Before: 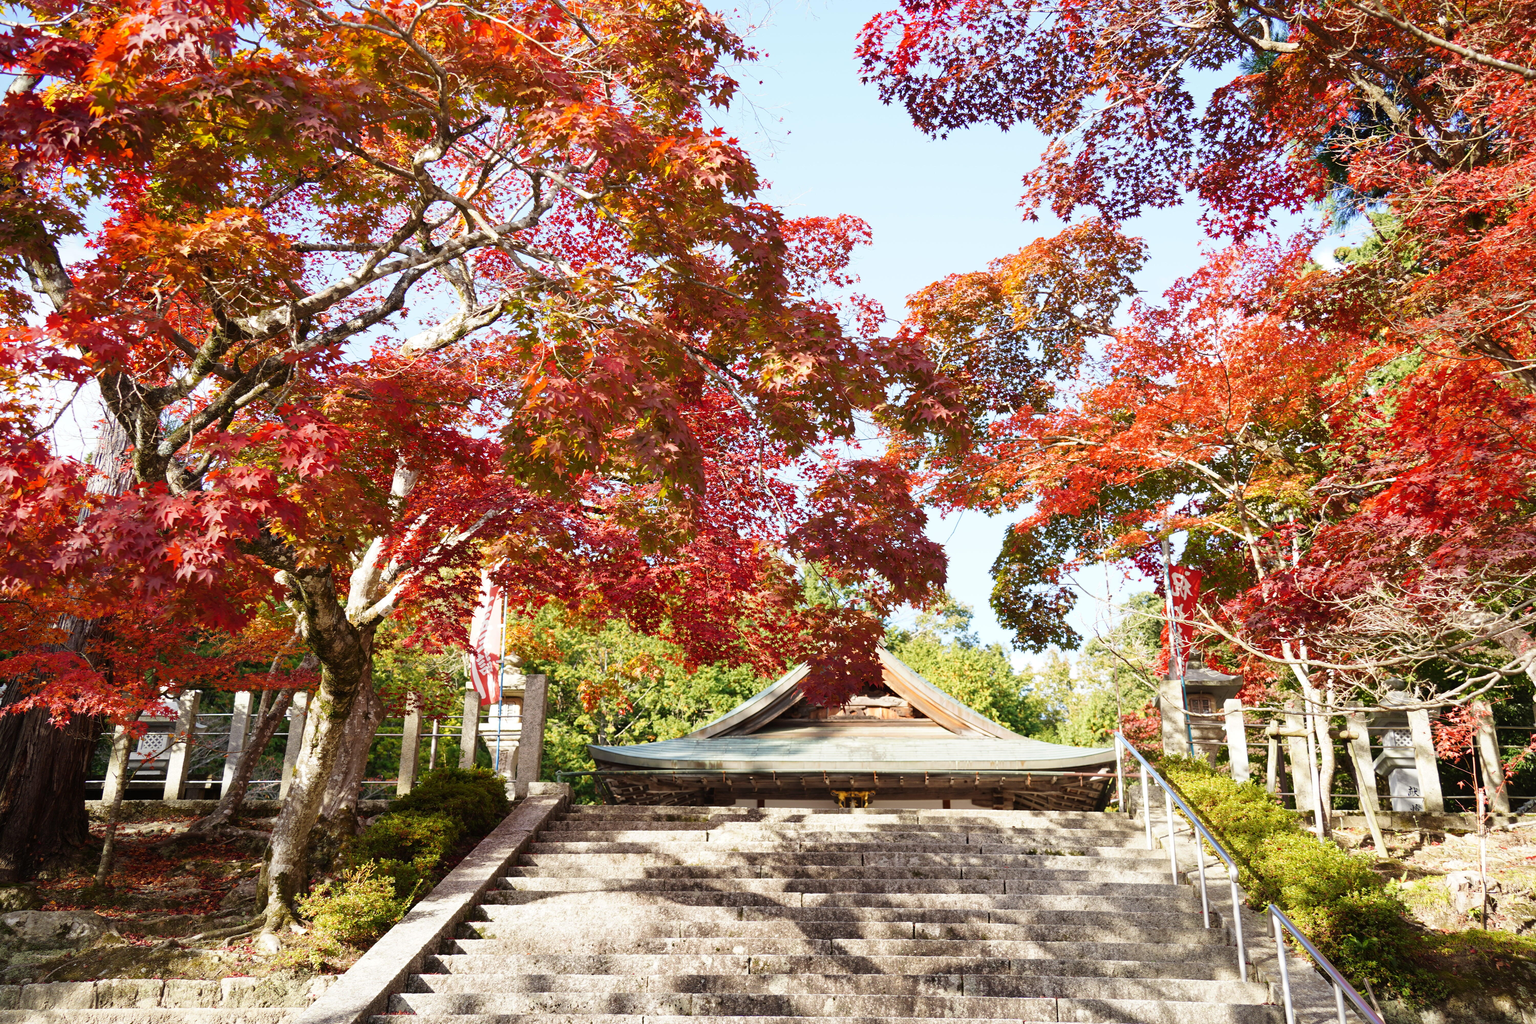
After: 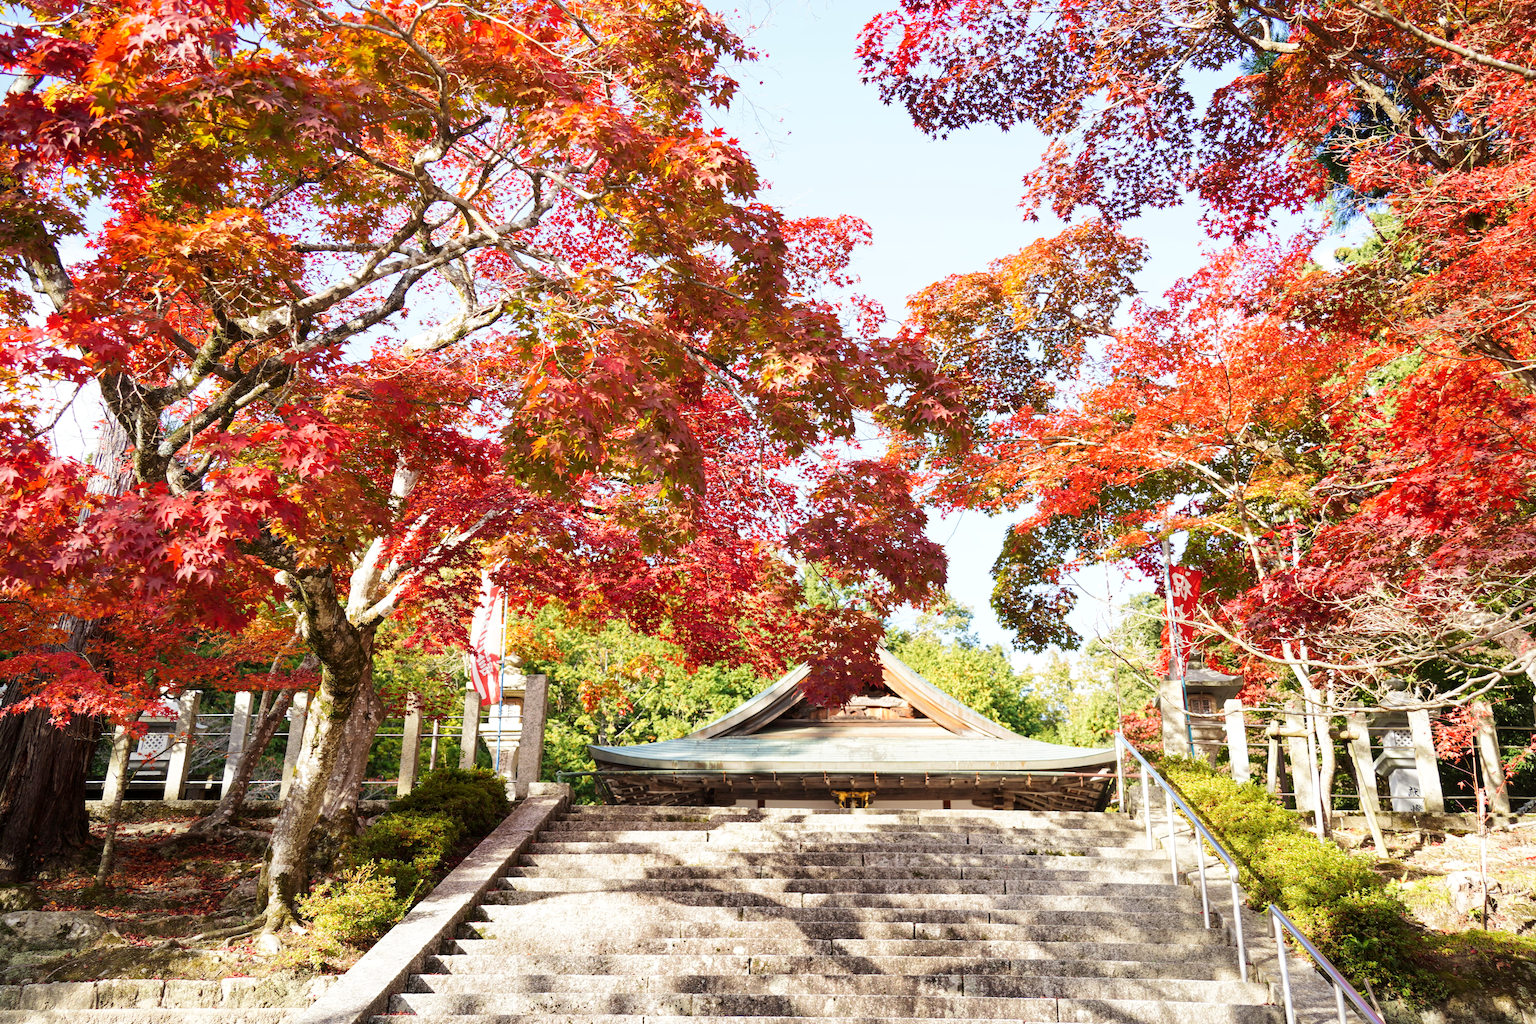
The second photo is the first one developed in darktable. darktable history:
local contrast: highlights 100%, shadows 100%, detail 120%, midtone range 0.2
base curve: curves: ch0 [(0, 0) (0.262, 0.32) (0.722, 0.705) (1, 1)]
tone curve: curves: ch0 [(0, 0) (0.003, 0.003) (0.011, 0.012) (0.025, 0.026) (0.044, 0.047) (0.069, 0.073) (0.1, 0.105) (0.136, 0.143) (0.177, 0.187) (0.224, 0.237) (0.277, 0.293) (0.335, 0.354) (0.399, 0.422) (0.468, 0.495) (0.543, 0.574) (0.623, 0.659) (0.709, 0.749) (0.801, 0.846) (0.898, 0.932) (1, 1)], preserve colors none
